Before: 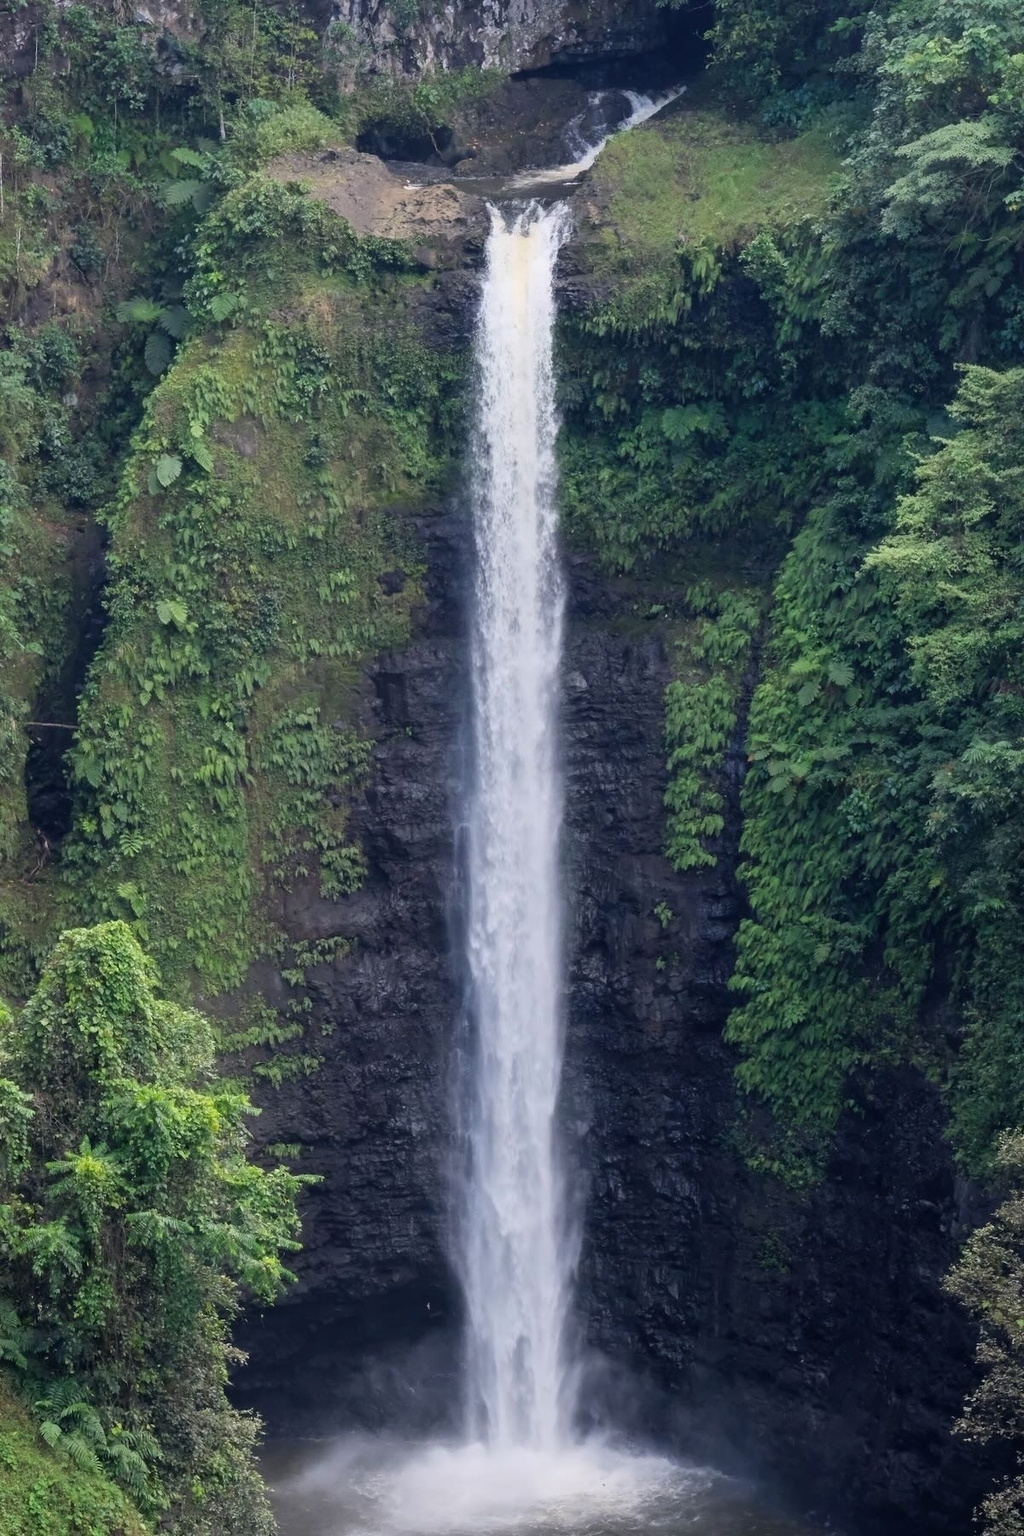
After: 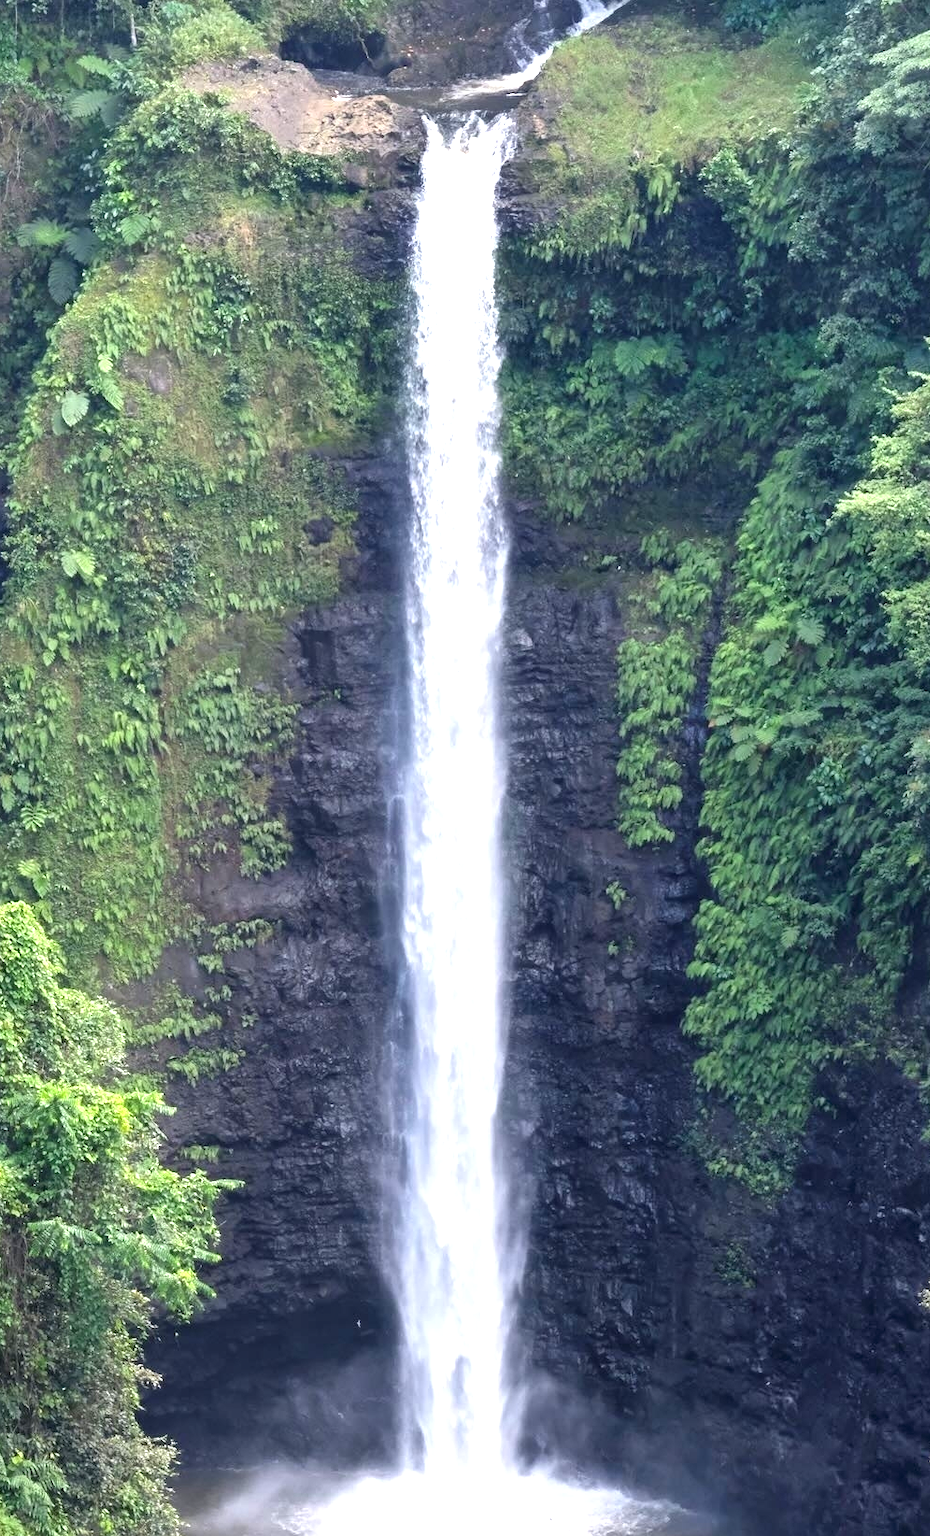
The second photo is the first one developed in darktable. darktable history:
exposure: black level correction 0, exposure 1.199 EV, compensate highlight preservation false
shadows and highlights: shadows 43.58, white point adjustment -1.29, soften with gaussian
crop: left 9.842%, top 6.344%, right 7.108%, bottom 2.287%
